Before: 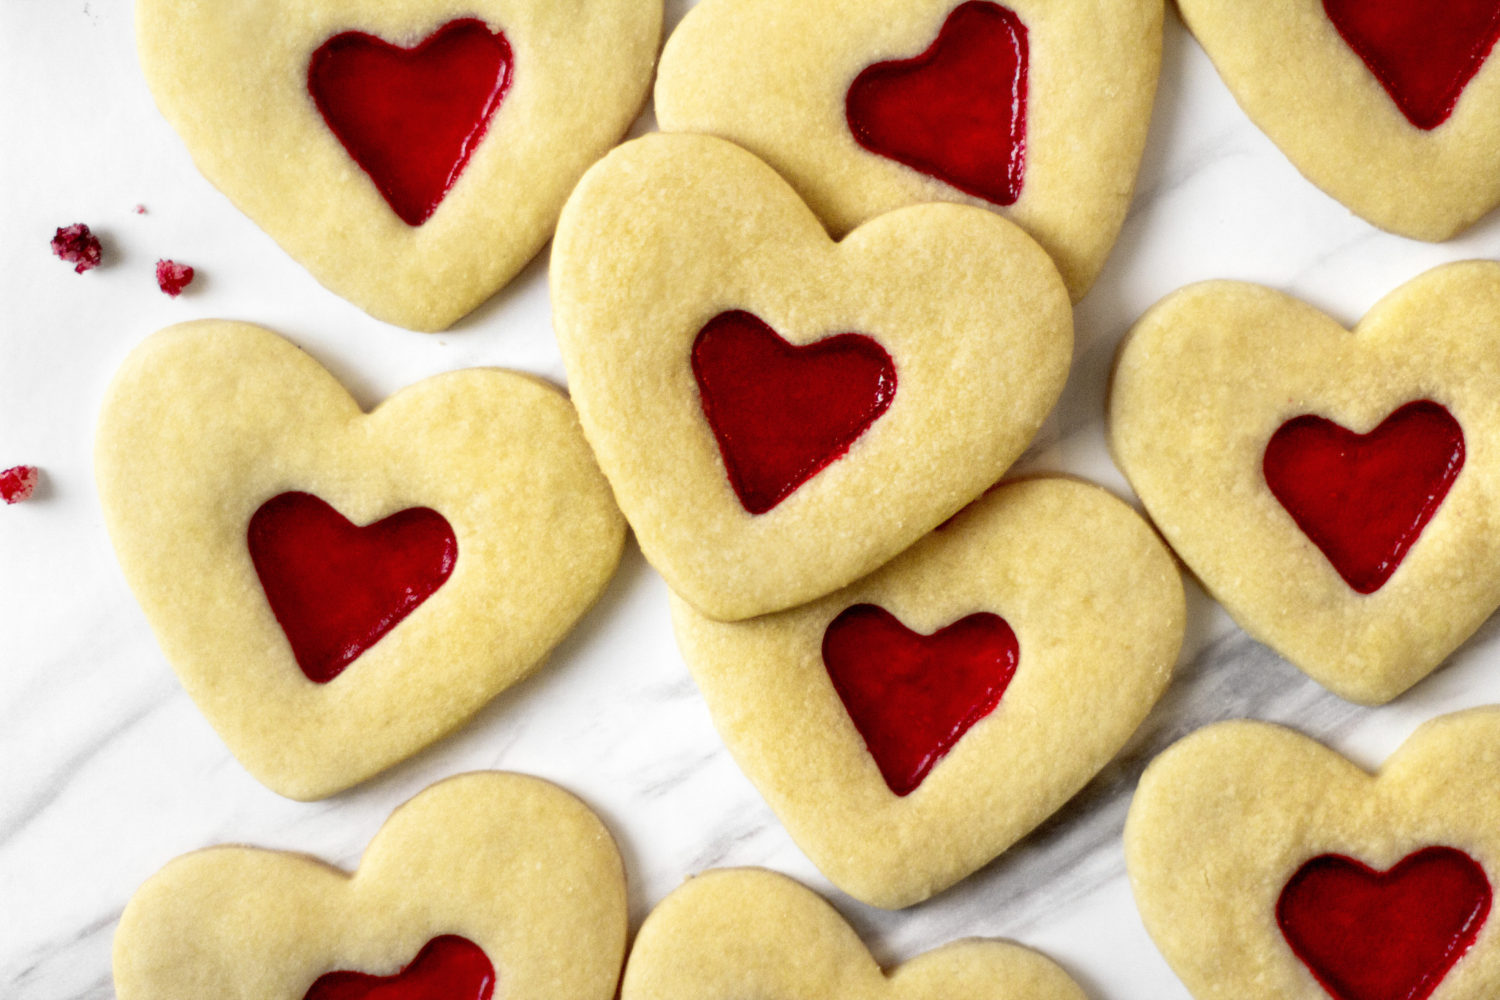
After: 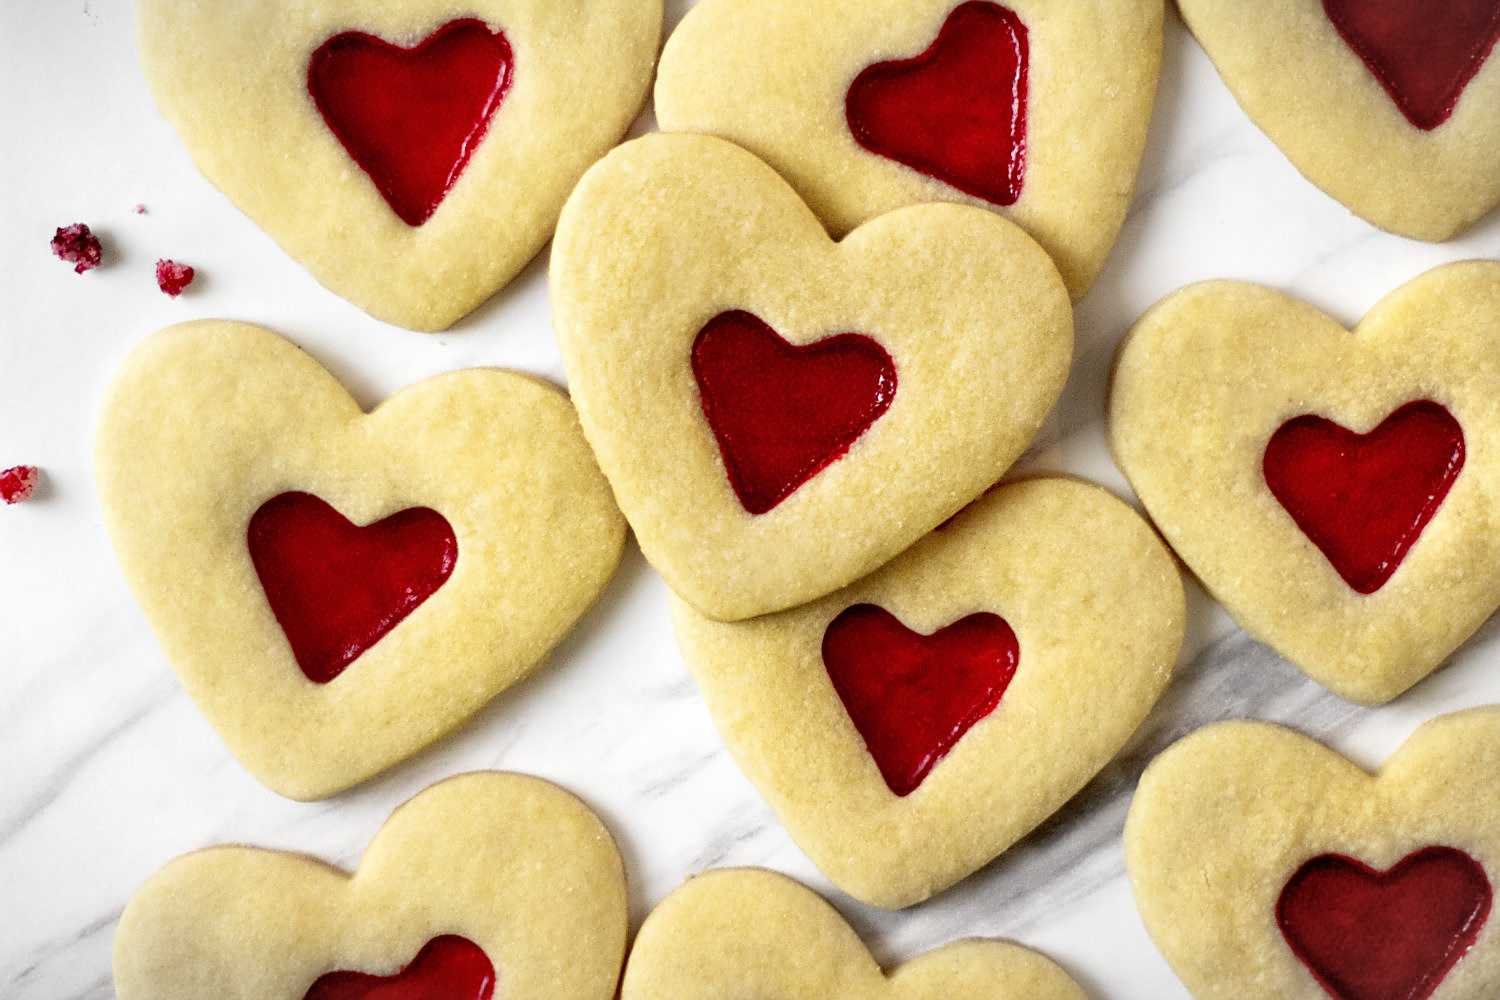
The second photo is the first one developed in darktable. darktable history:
vignetting: fall-off start 99.58%, brightness -0.266, center (0, 0.006), width/height ratio 1.309, unbound false
sharpen: on, module defaults
